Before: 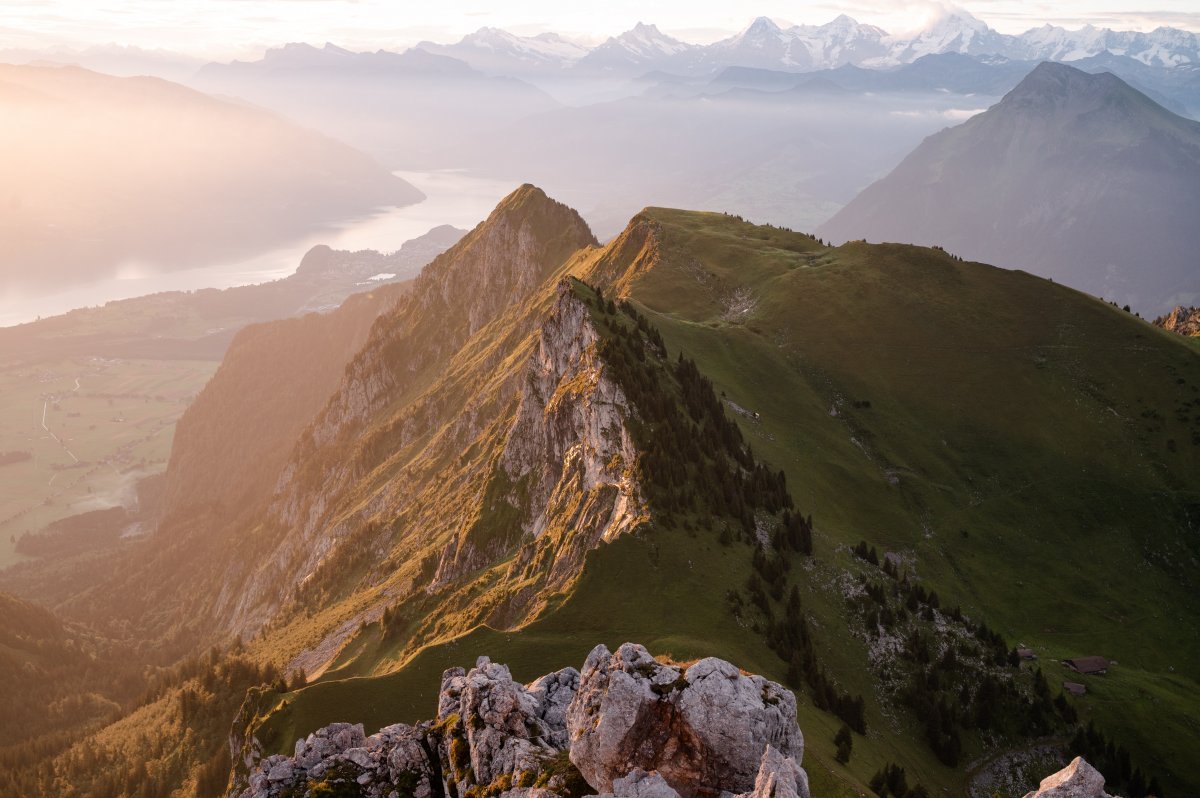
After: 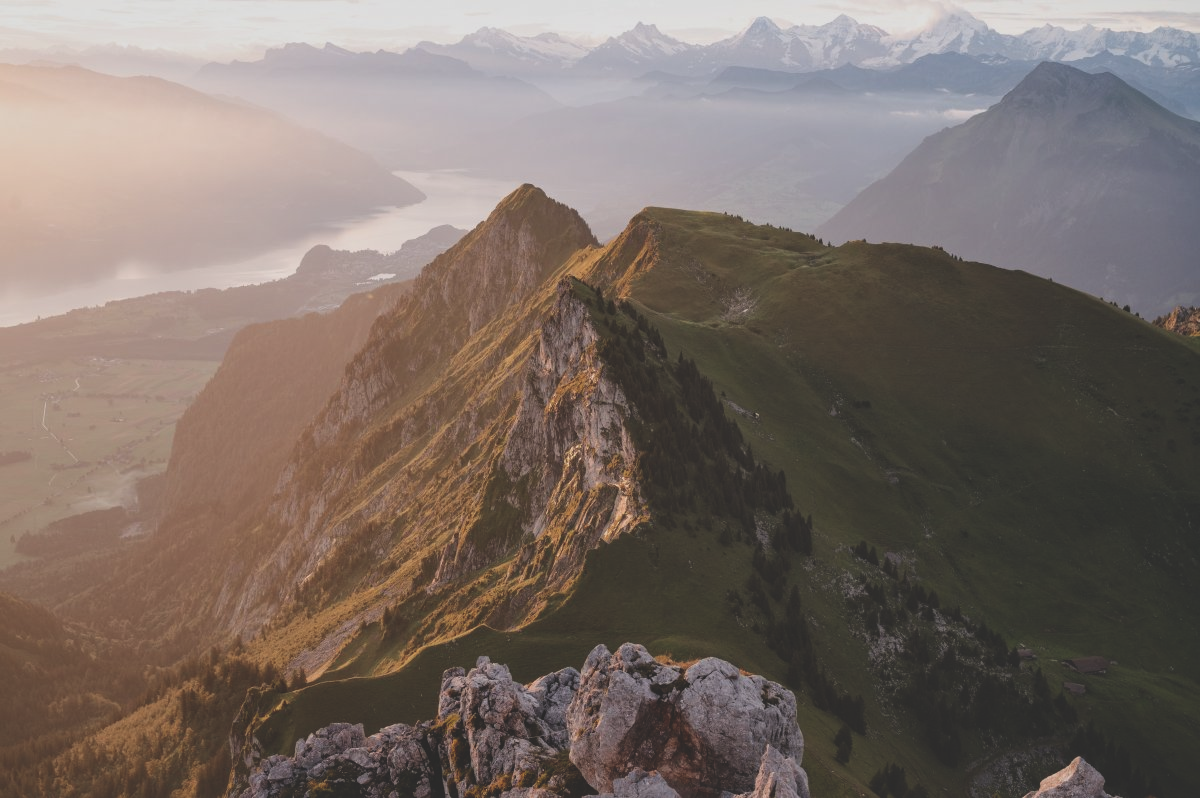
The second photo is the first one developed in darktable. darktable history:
local contrast: mode bilateral grid, contrast 20, coarseness 50, detail 119%, midtone range 0.2
exposure: black level correction -0.034, exposure -0.496 EV, compensate highlight preservation false
